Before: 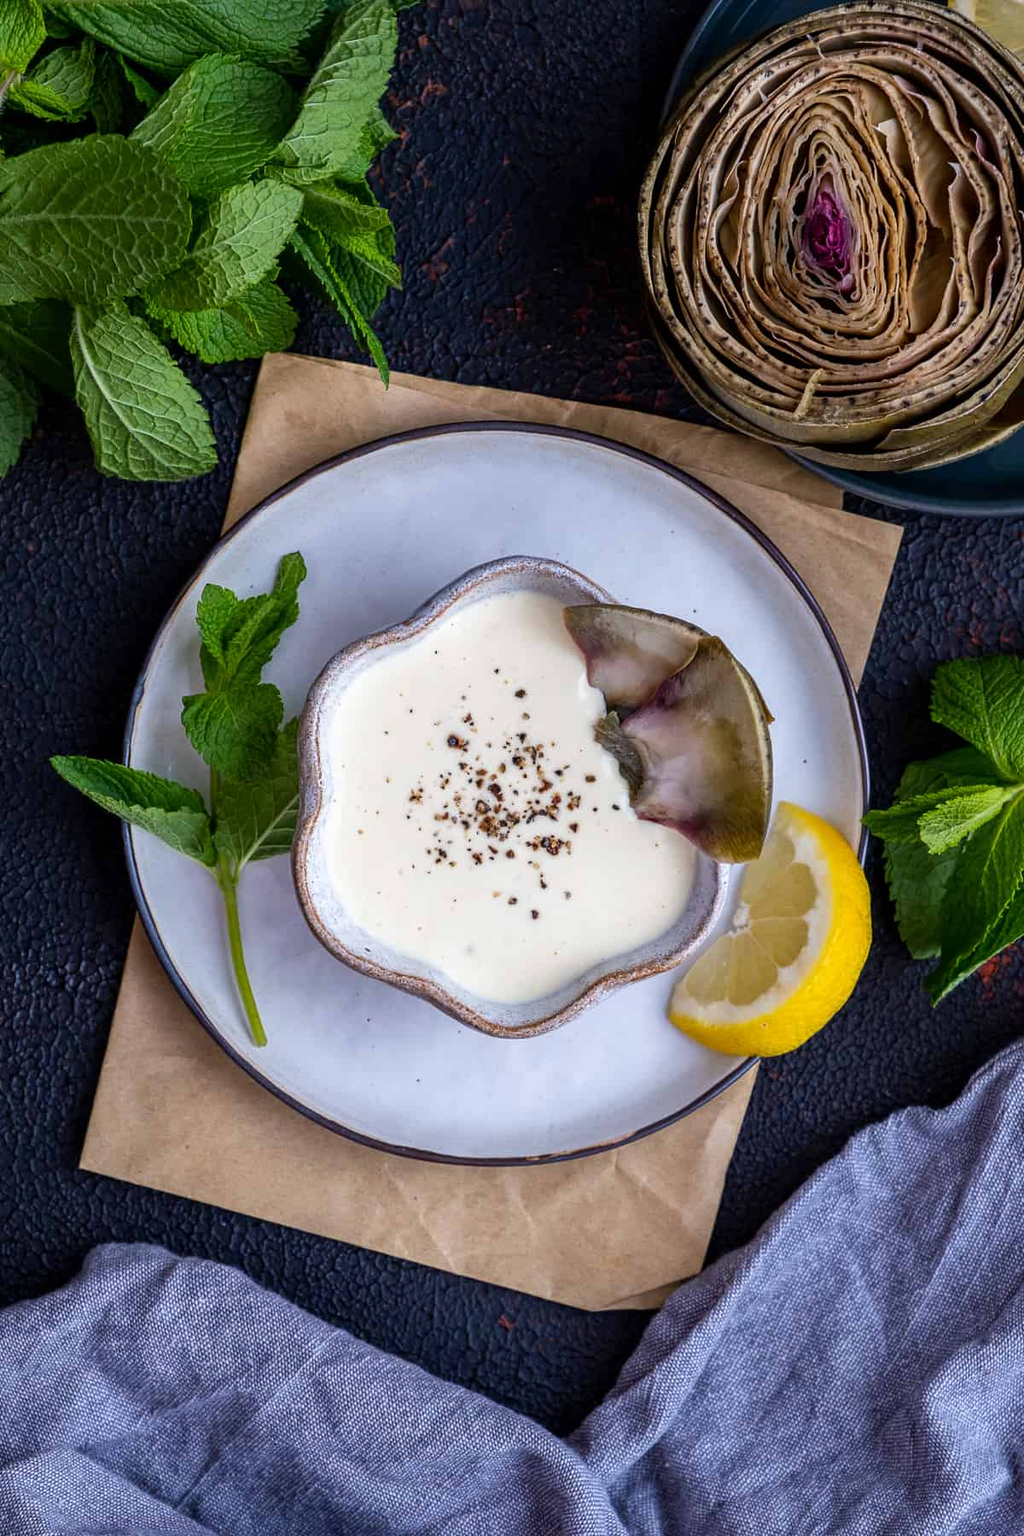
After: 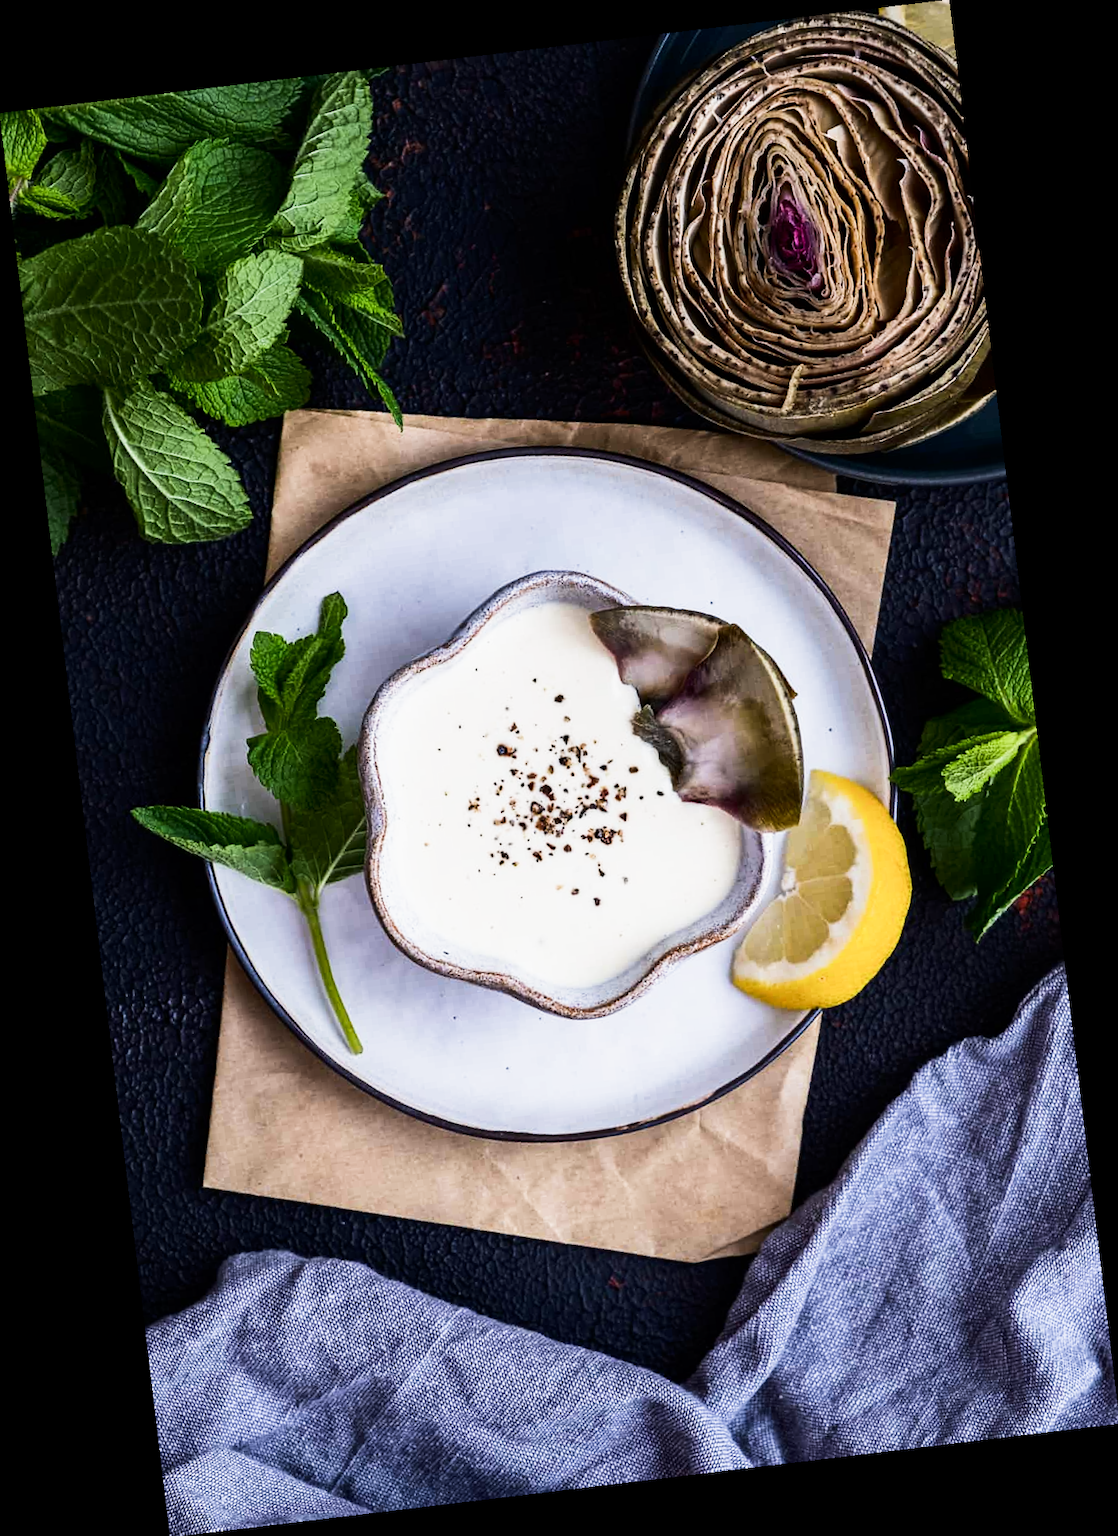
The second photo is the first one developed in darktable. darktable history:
rotate and perspective: rotation -6.83°, automatic cropping off
contrast brightness saturation: contrast 0.03, brightness -0.04
tone equalizer: -8 EV -1.08 EV, -7 EV -1.01 EV, -6 EV -0.867 EV, -5 EV -0.578 EV, -3 EV 0.578 EV, -2 EV 0.867 EV, -1 EV 1.01 EV, +0 EV 1.08 EV, edges refinement/feathering 500, mask exposure compensation -1.57 EV, preserve details no
sigmoid: contrast 1.22, skew 0.65
